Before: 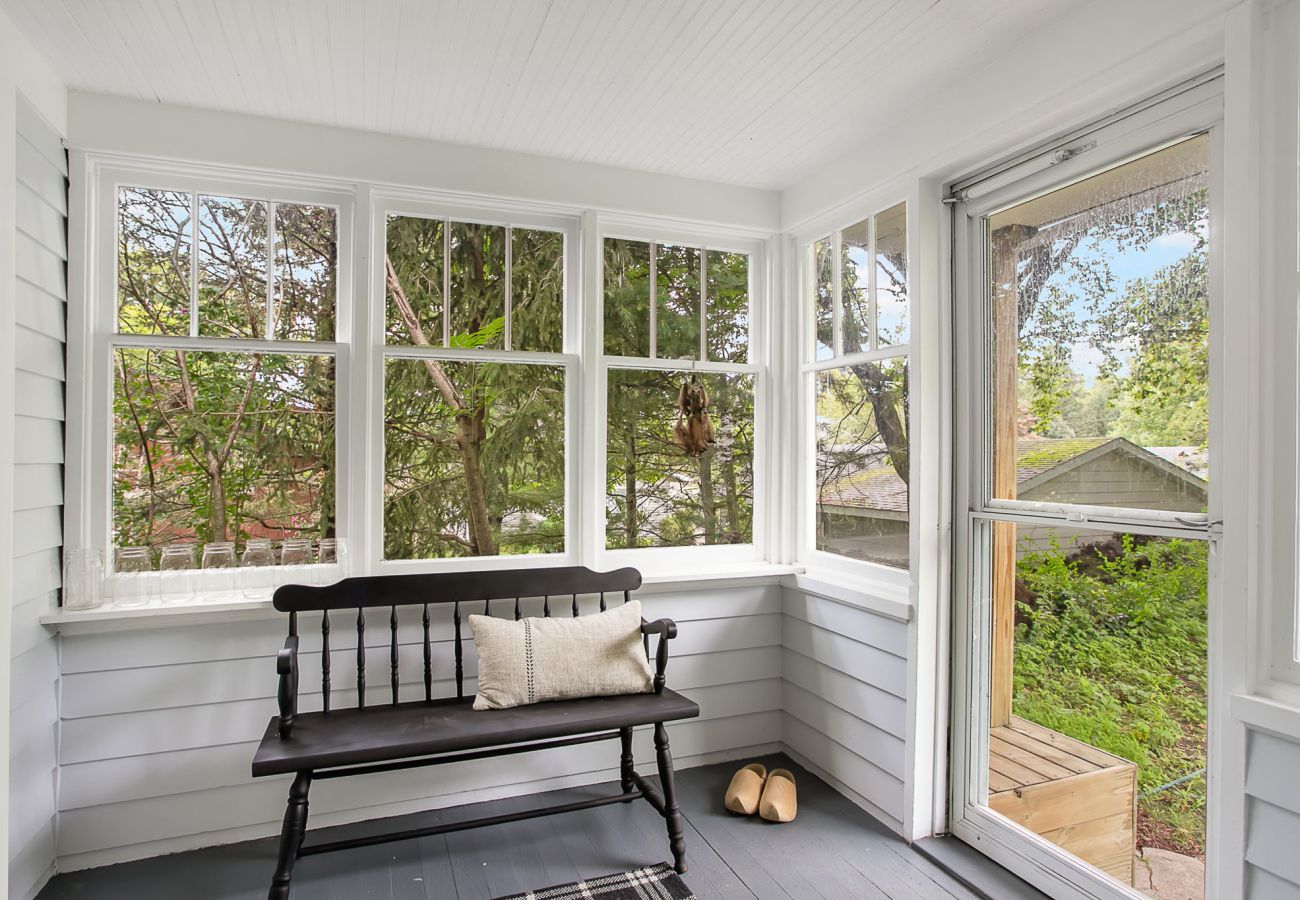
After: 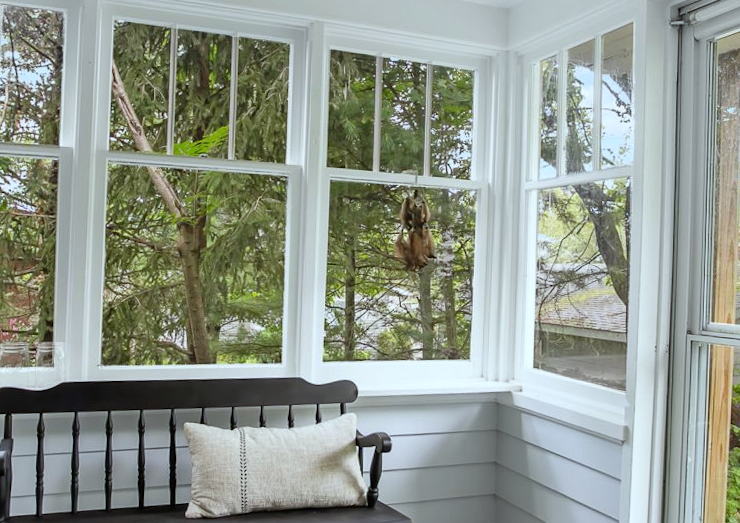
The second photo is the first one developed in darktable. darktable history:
rotate and perspective: rotation 1.72°, automatic cropping off
crop and rotate: left 22.13%, top 22.054%, right 22.026%, bottom 22.102%
white balance: red 0.925, blue 1.046
exposure: compensate highlight preservation false
